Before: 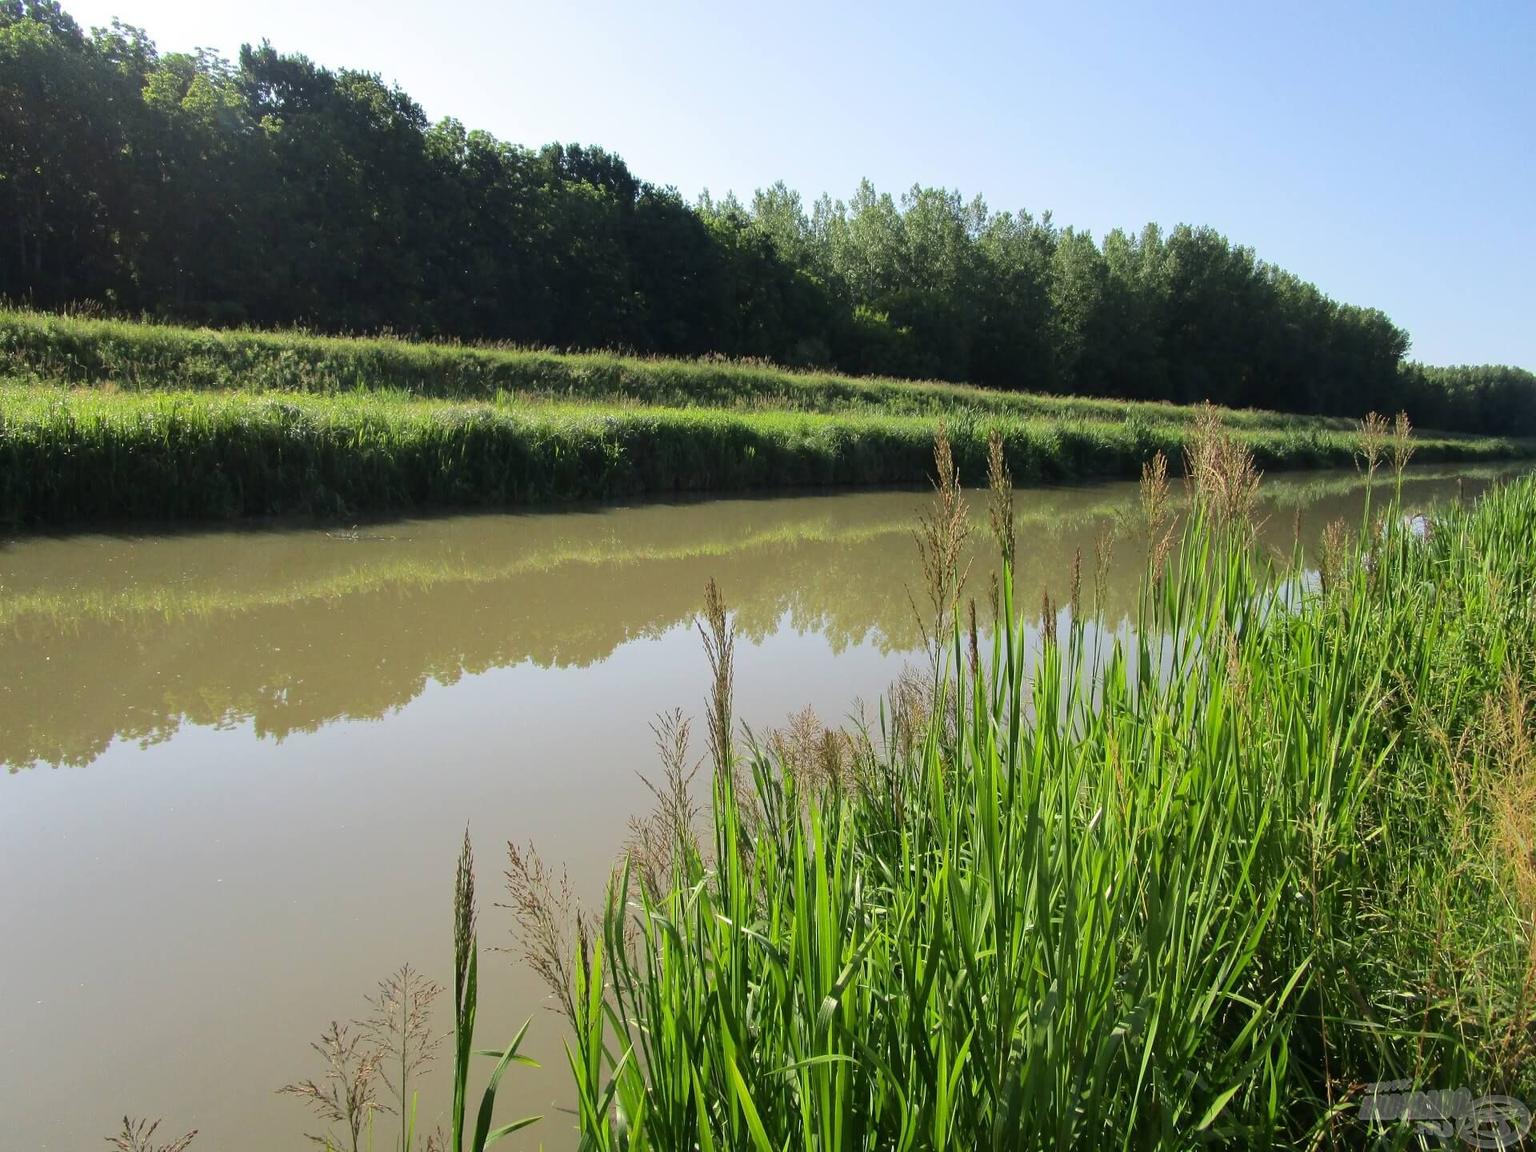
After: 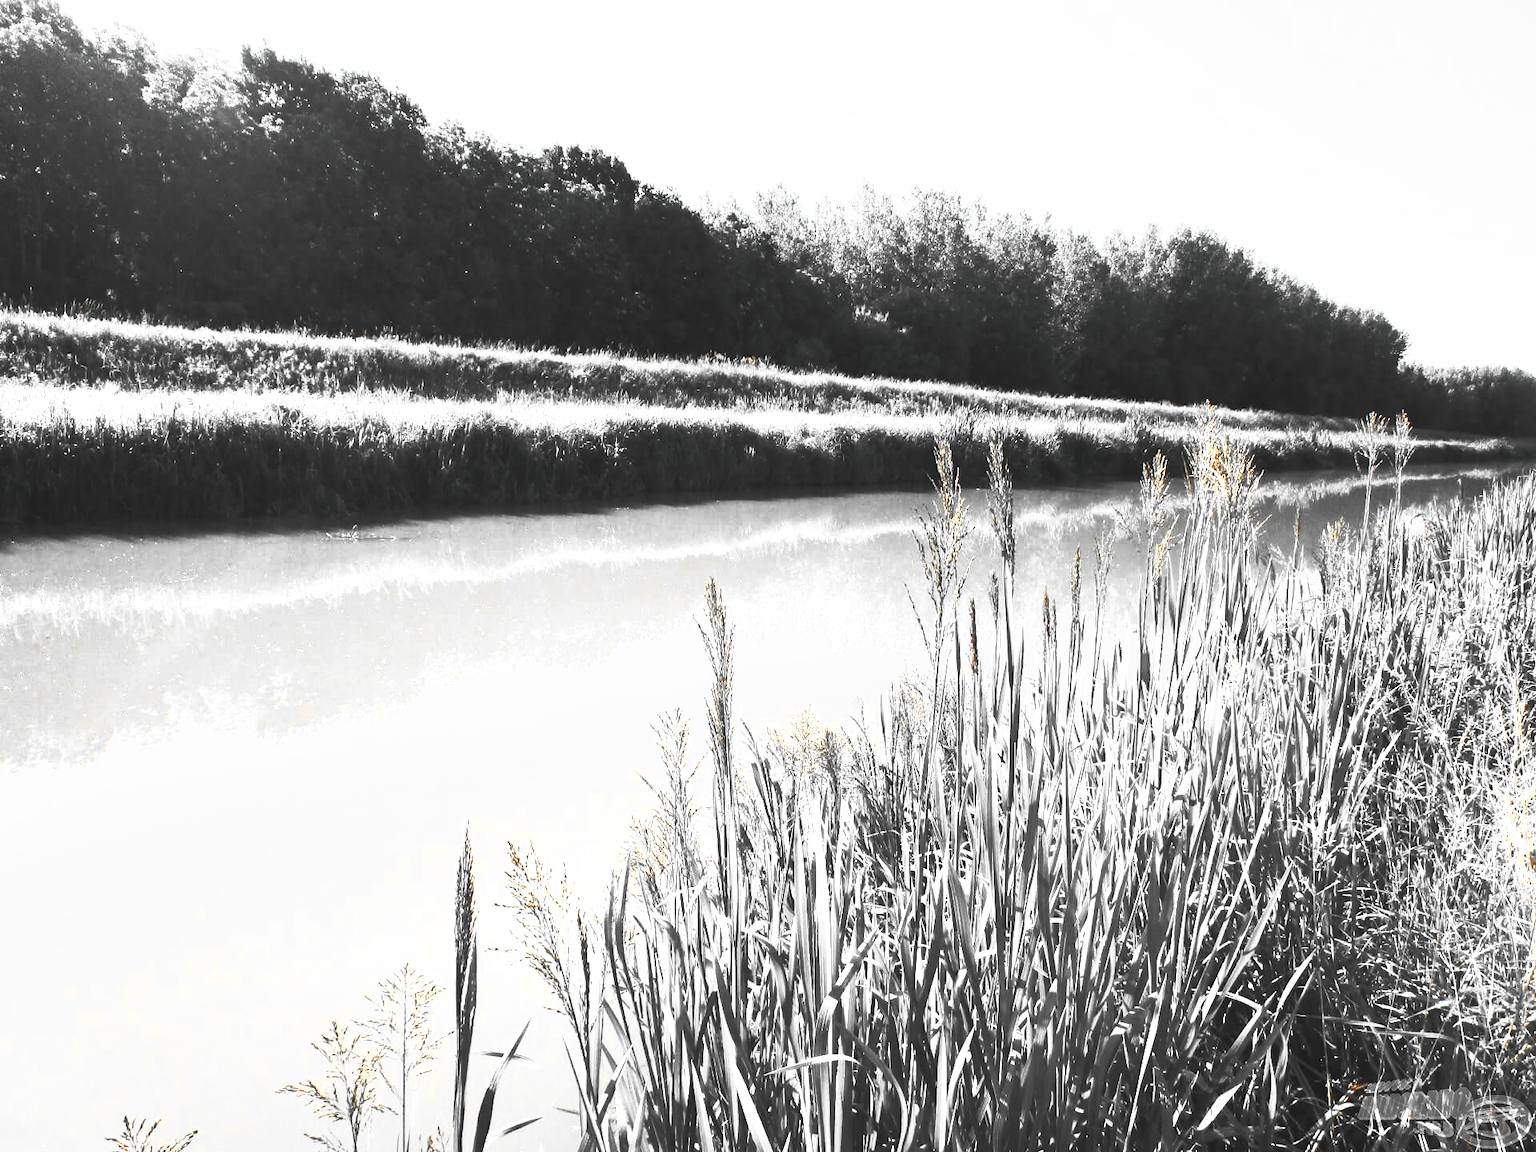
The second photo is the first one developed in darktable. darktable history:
color zones: curves: ch0 [(0, 0.65) (0.096, 0.644) (0.221, 0.539) (0.429, 0.5) (0.571, 0.5) (0.714, 0.5) (0.857, 0.5) (1, 0.65)]; ch1 [(0, 0.5) (0.143, 0.5) (0.257, -0.002) (0.429, 0.04) (0.571, -0.001) (0.714, -0.015) (0.857, 0.024) (1, 0.5)]
contrast brightness saturation: contrast 0.989, brightness 0.983, saturation 0.997
